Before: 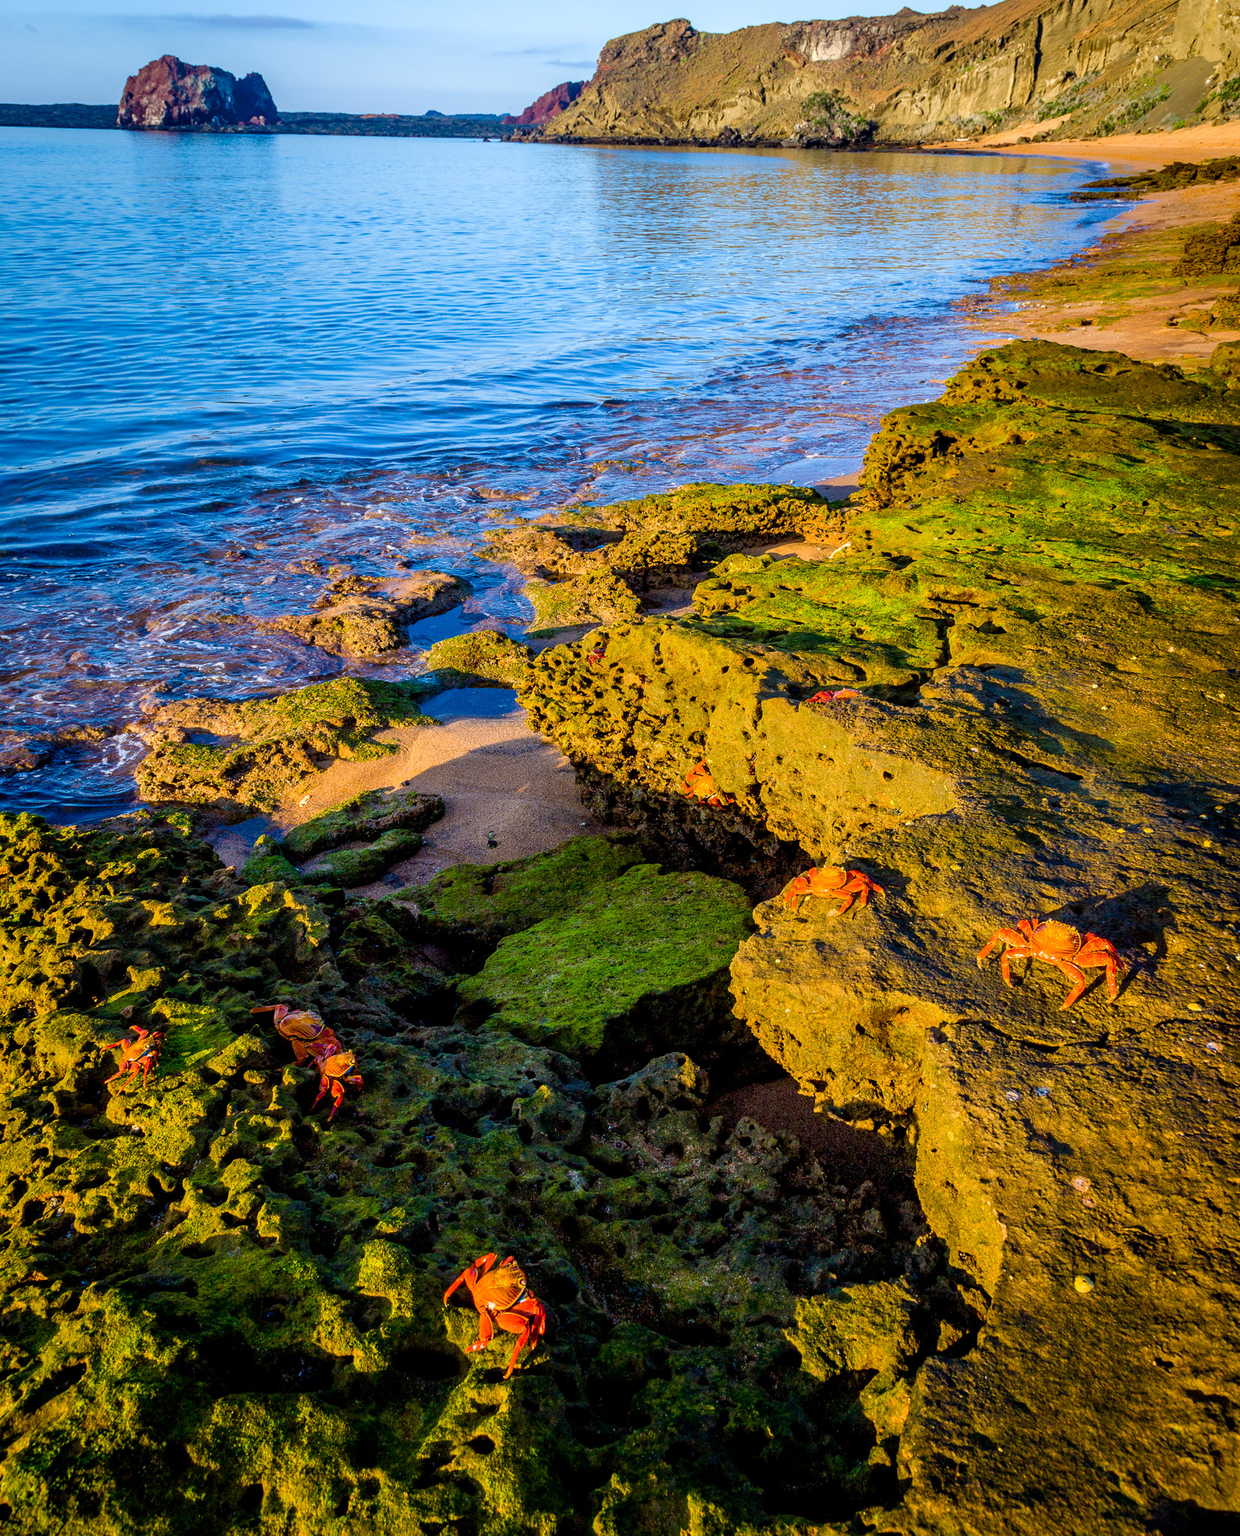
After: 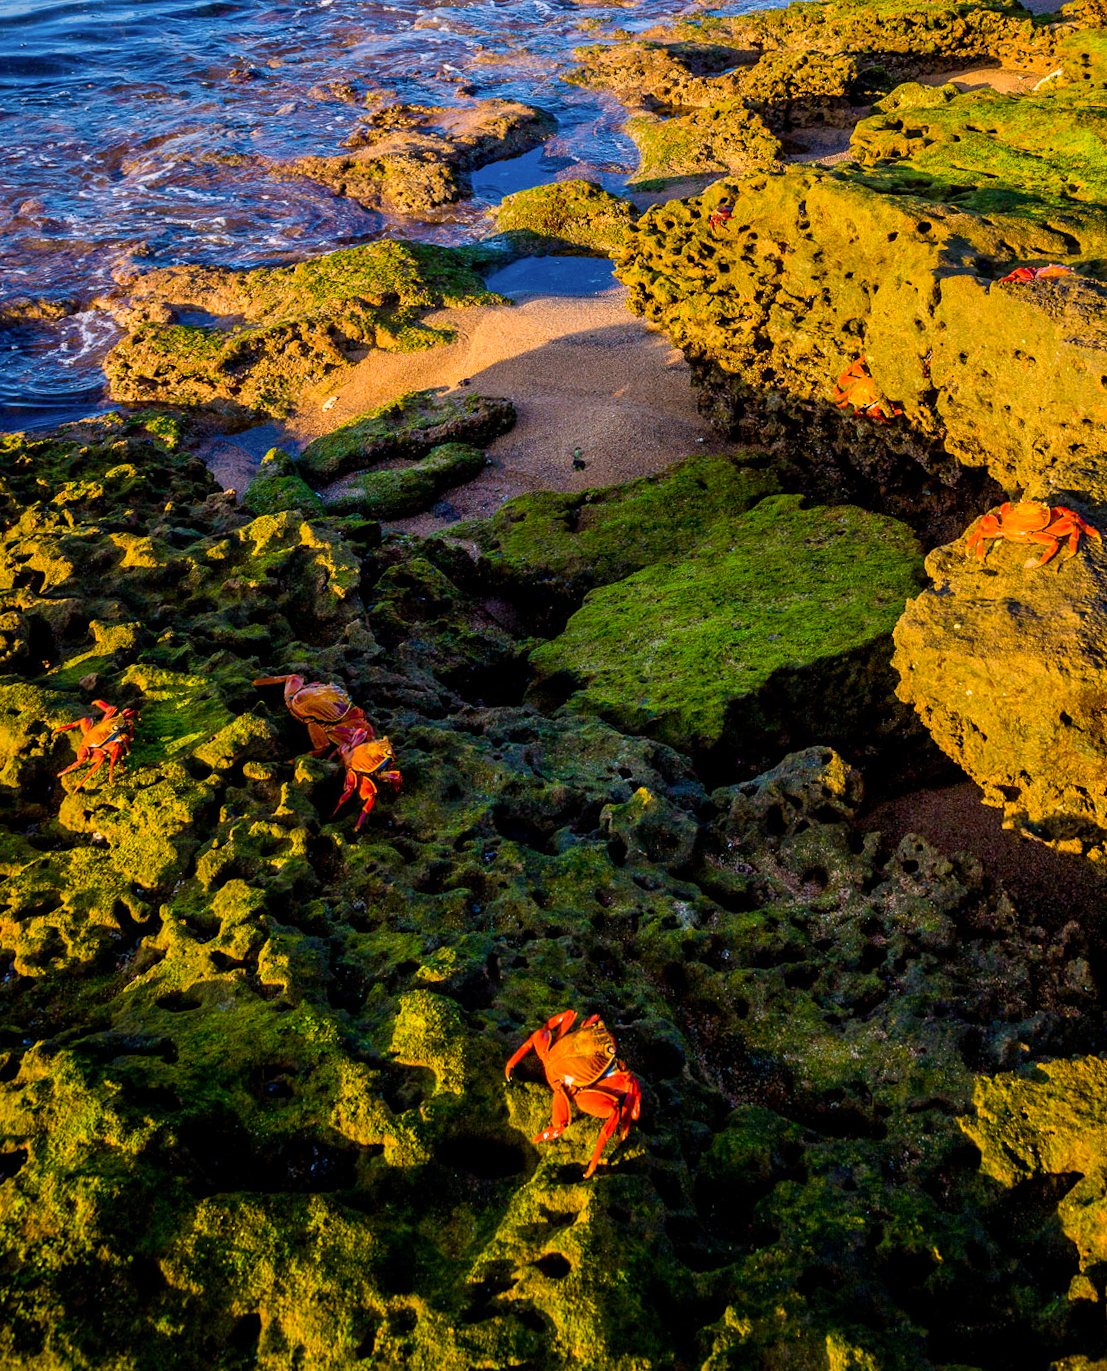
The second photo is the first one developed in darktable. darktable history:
crop and rotate: angle -0.82°, left 3.85%, top 31.828%, right 27.992%
color correction: highlights a* 3.84, highlights b* 5.07
